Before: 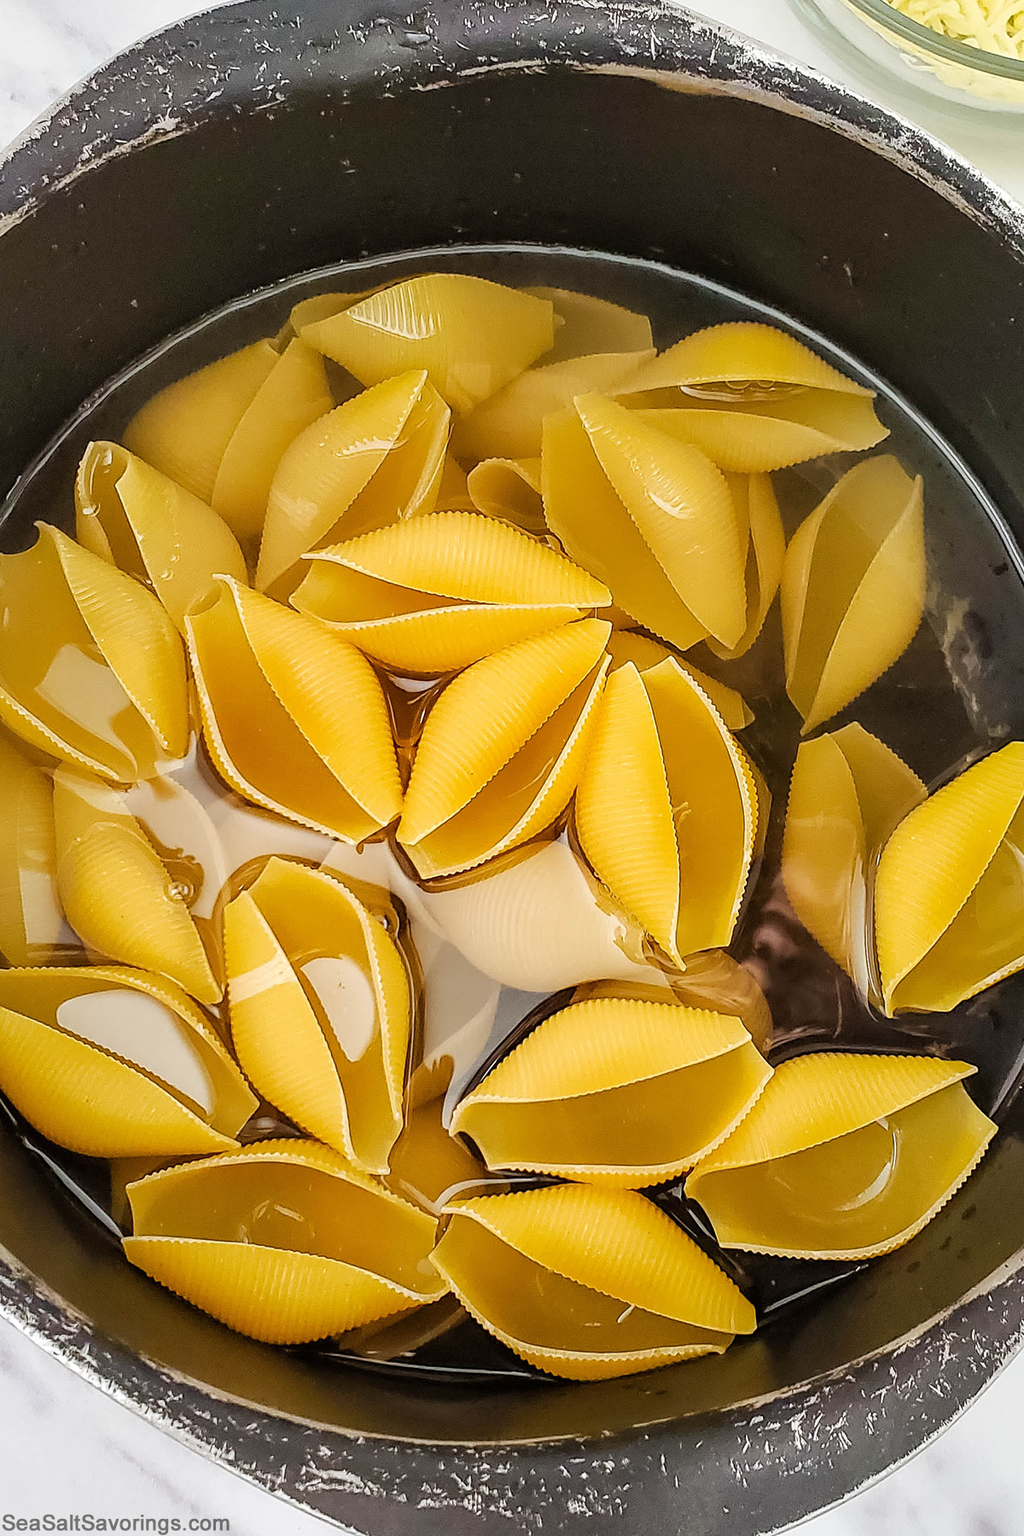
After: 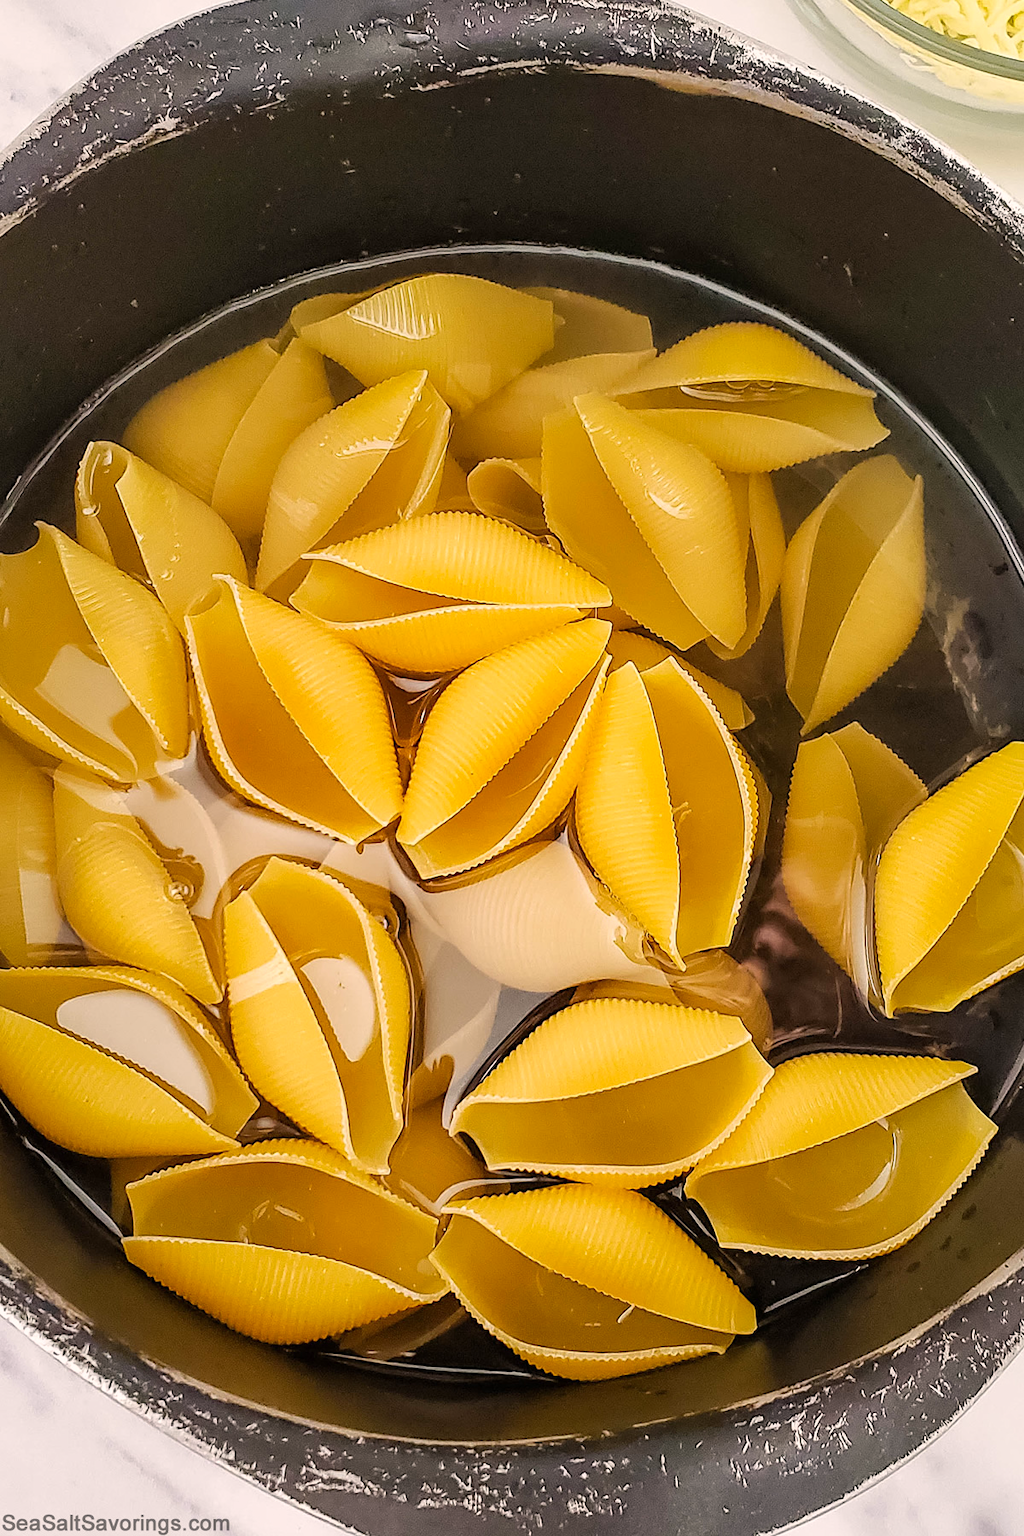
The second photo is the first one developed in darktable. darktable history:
color correction: highlights a* 5.81, highlights b* 4.84
